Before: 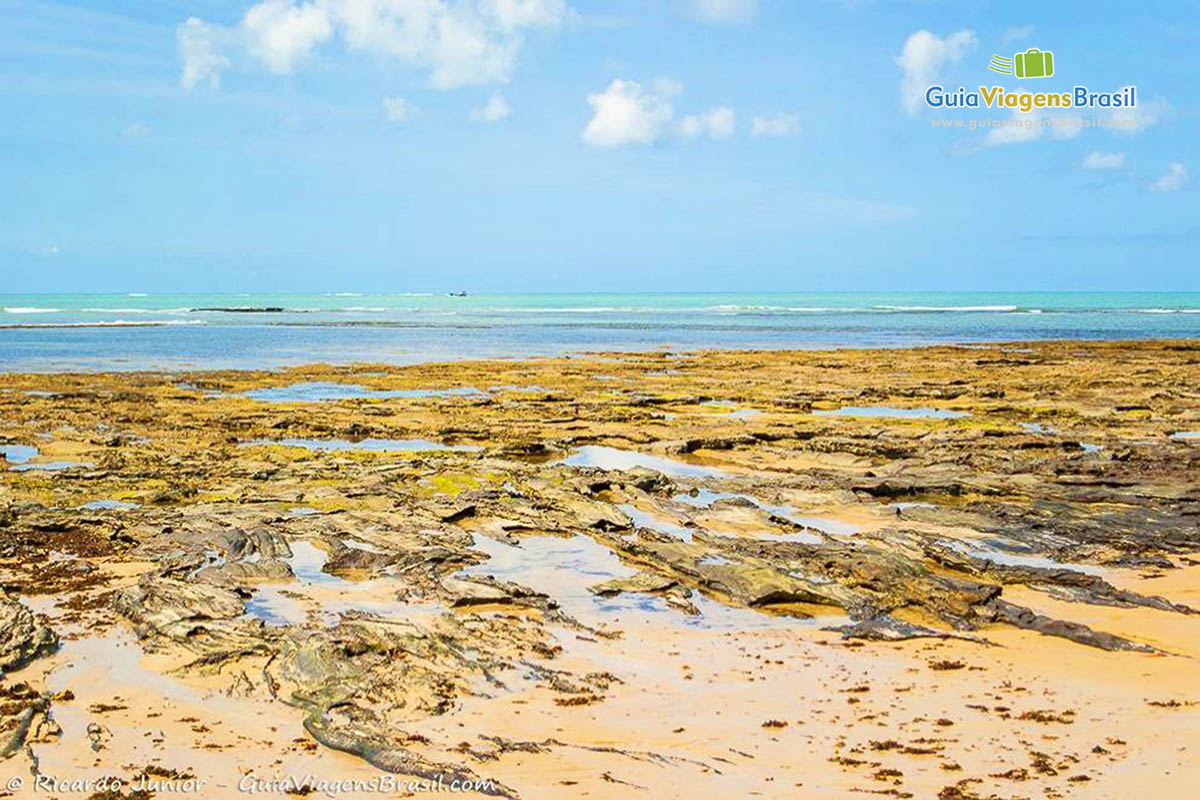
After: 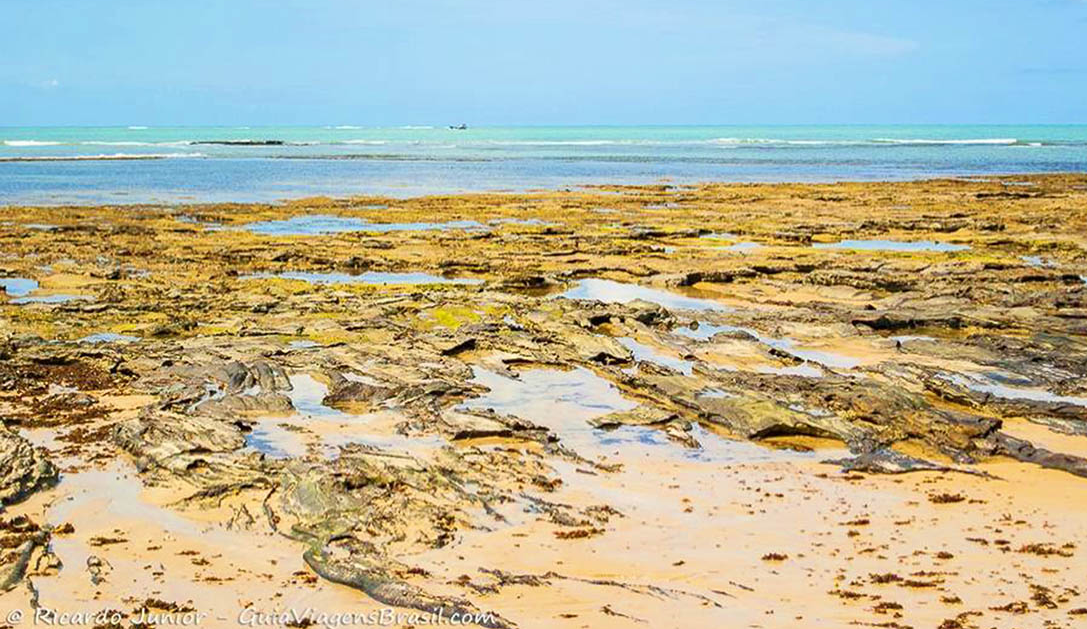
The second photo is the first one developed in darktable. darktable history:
crop: top 20.986%, right 9.364%, bottom 0.329%
